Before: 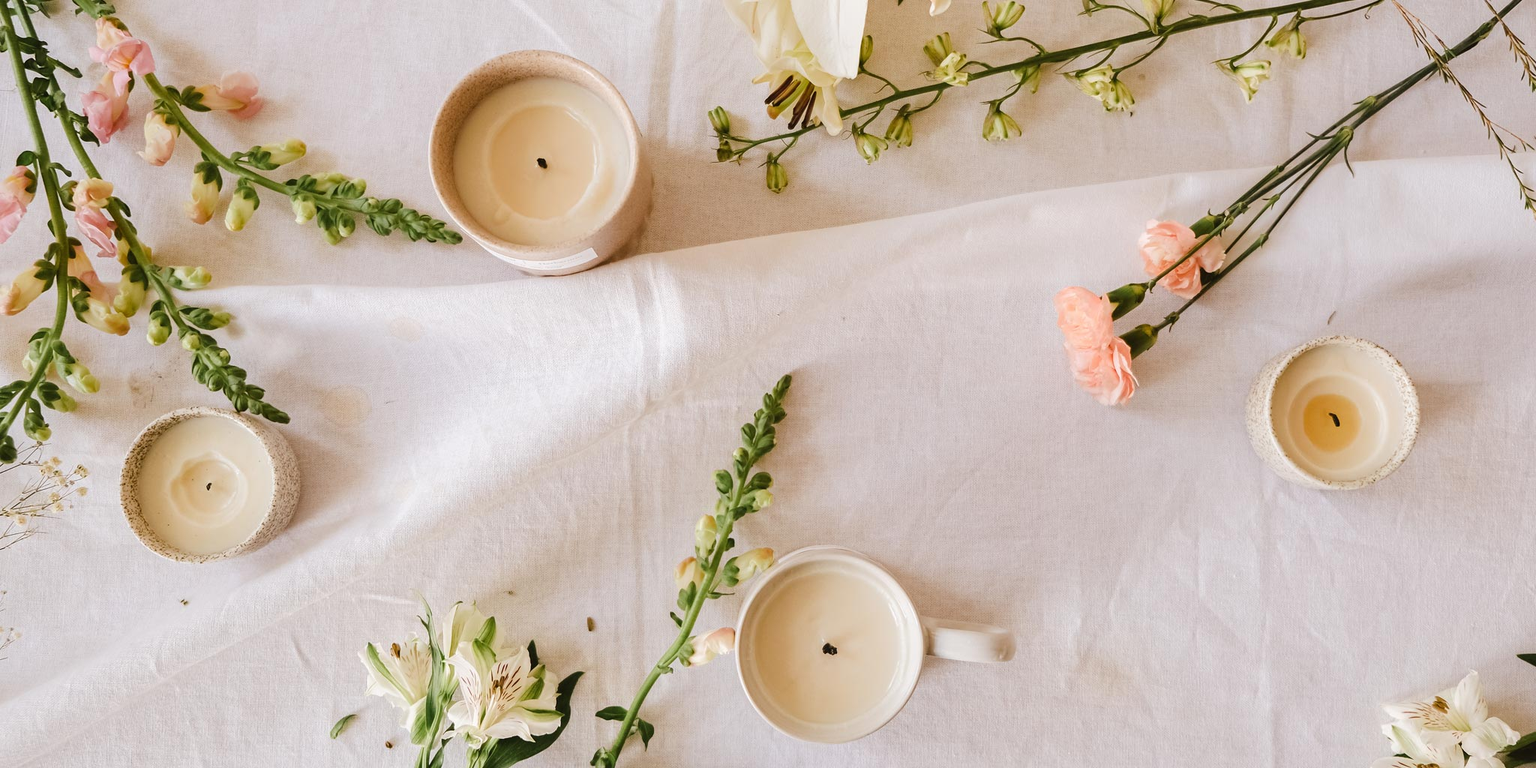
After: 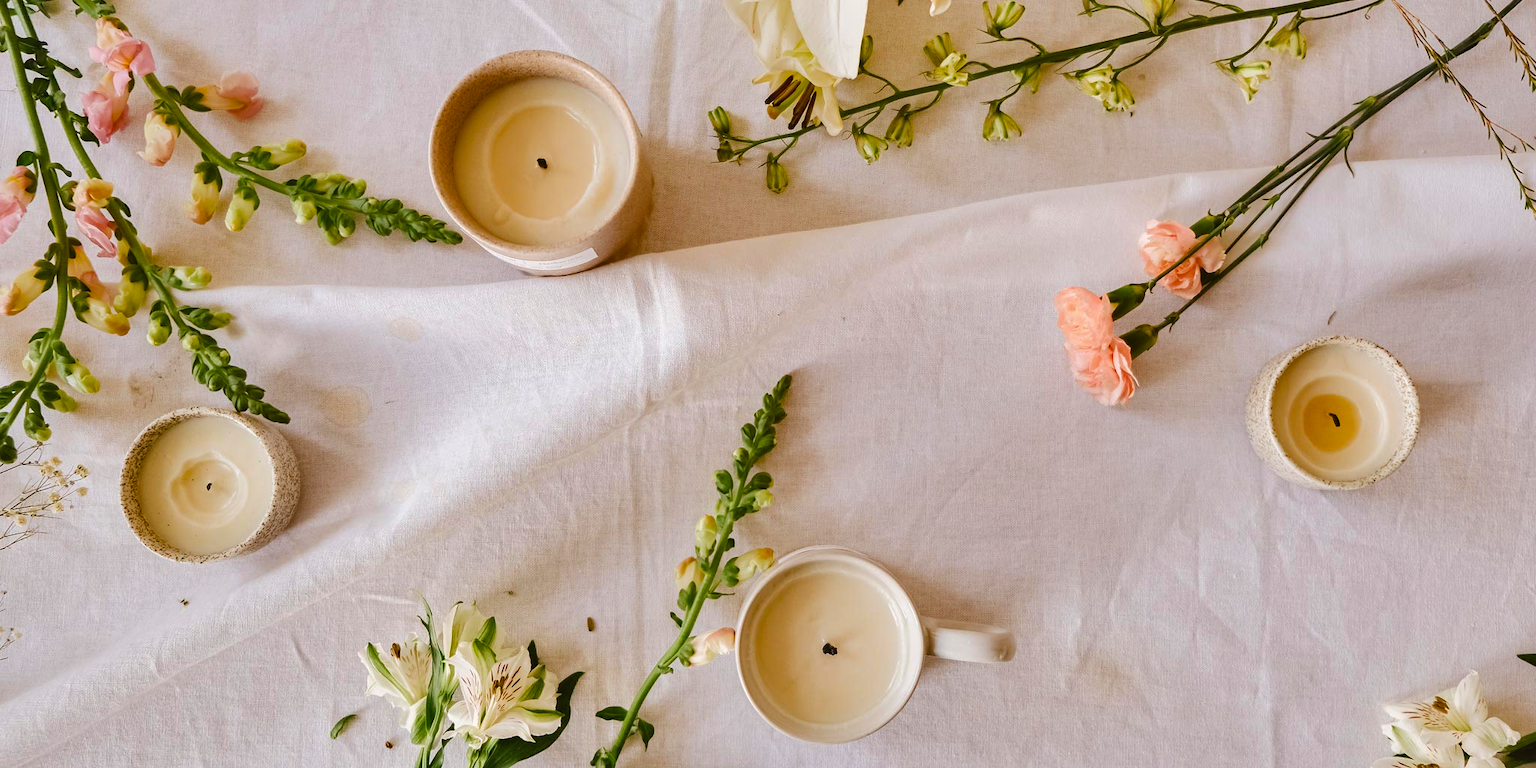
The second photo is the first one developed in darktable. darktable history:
color balance rgb: perceptual saturation grading › global saturation 20%, global vibrance 20%
shadows and highlights: low approximation 0.01, soften with gaussian
base curve: preserve colors none
